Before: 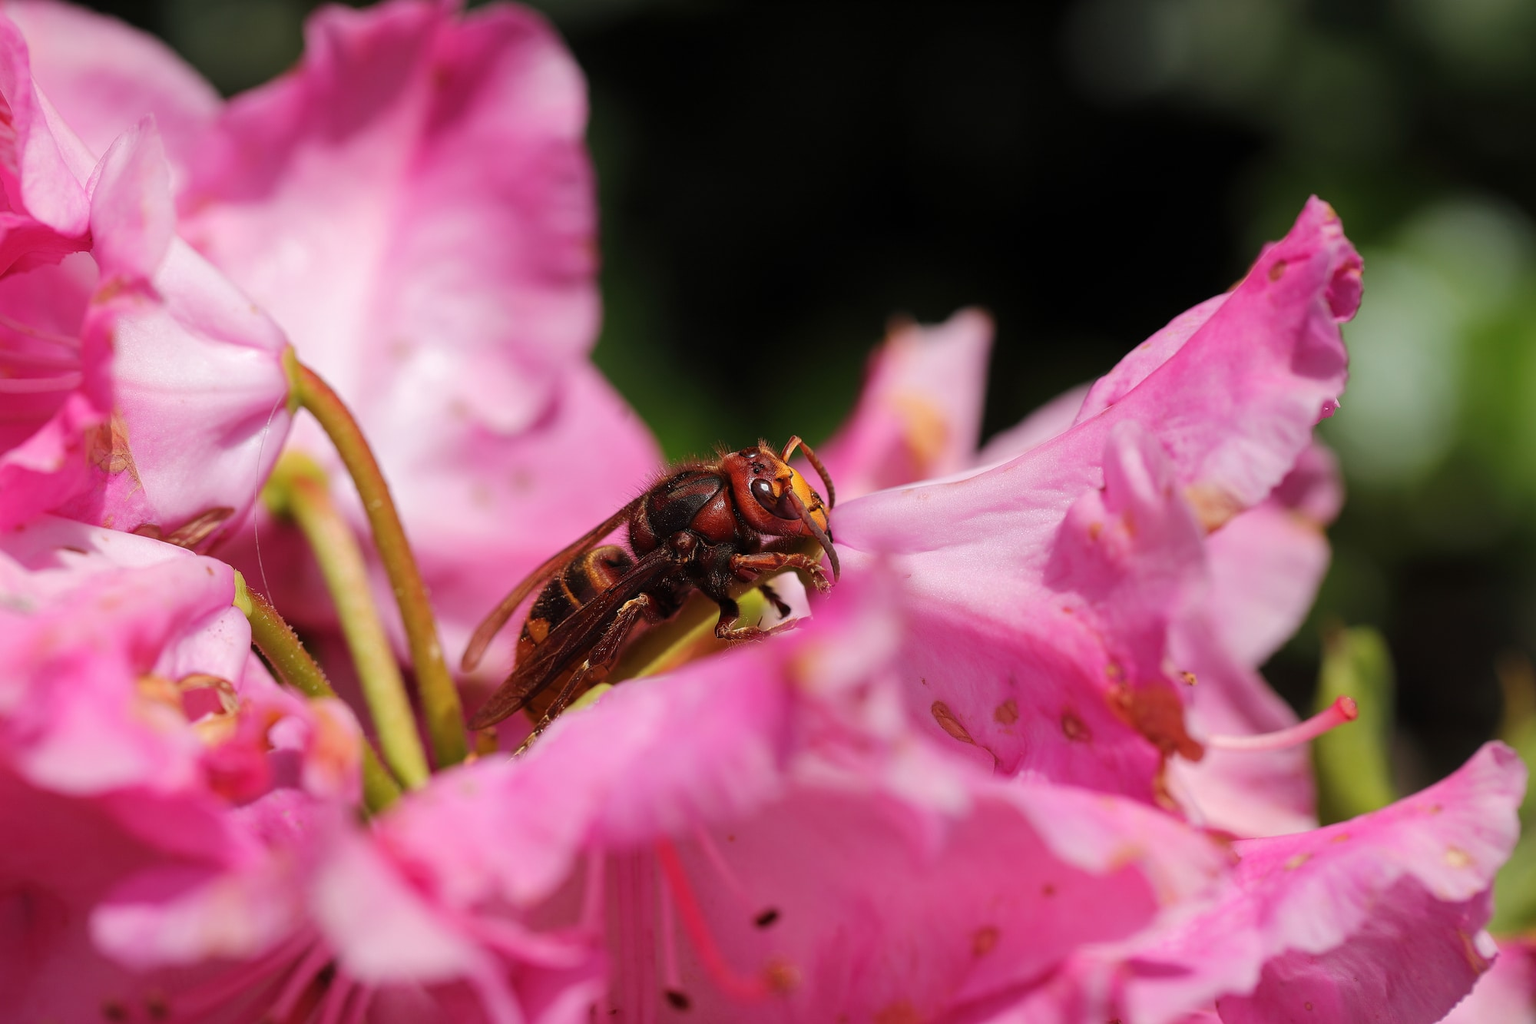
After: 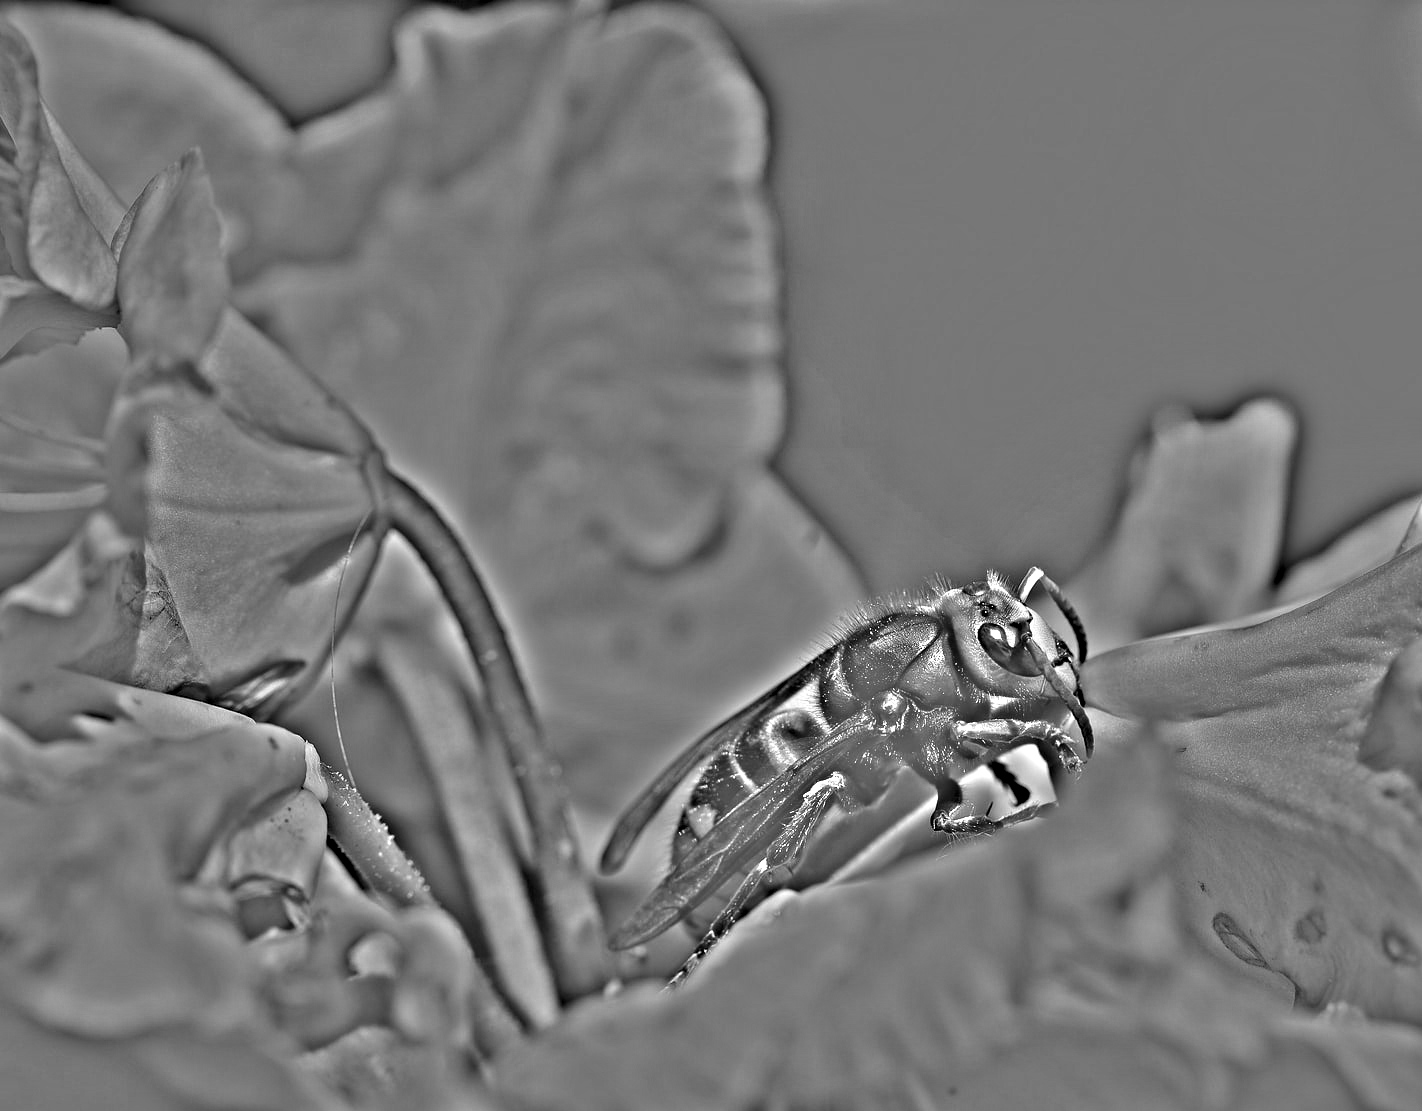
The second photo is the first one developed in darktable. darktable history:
velvia: on, module defaults
crop: right 28.885%, bottom 16.626%
contrast equalizer: octaves 7, y [[0.6 ×6], [0.55 ×6], [0 ×6], [0 ×6], [0 ×6]], mix 0.15
highpass: on, module defaults
